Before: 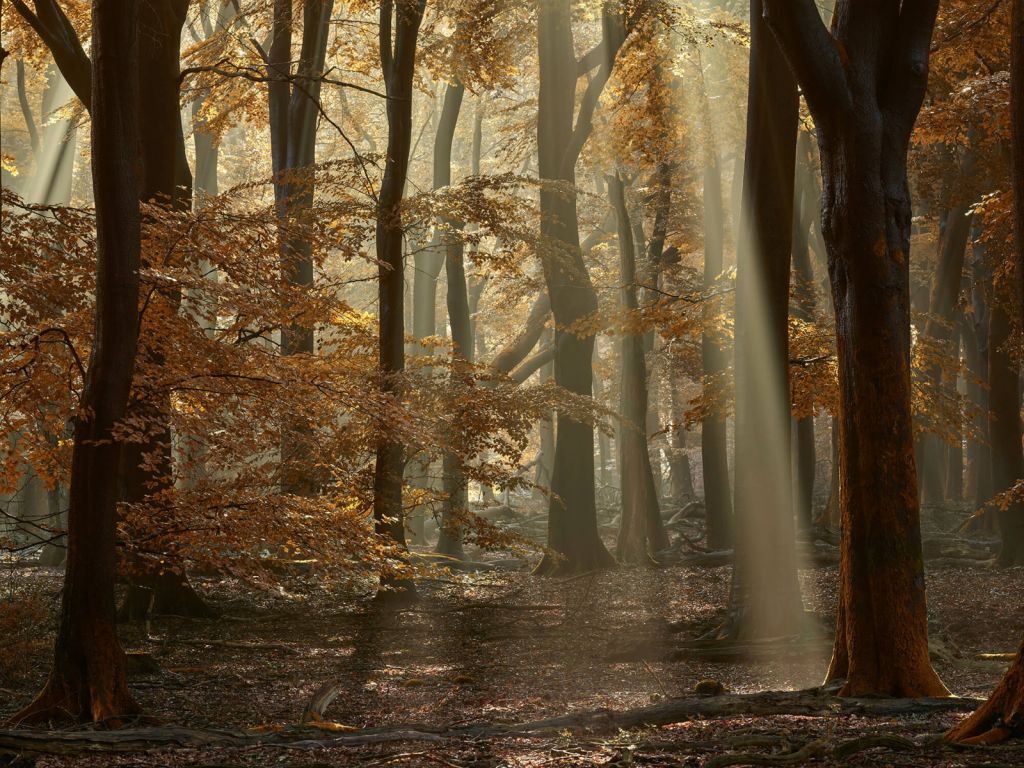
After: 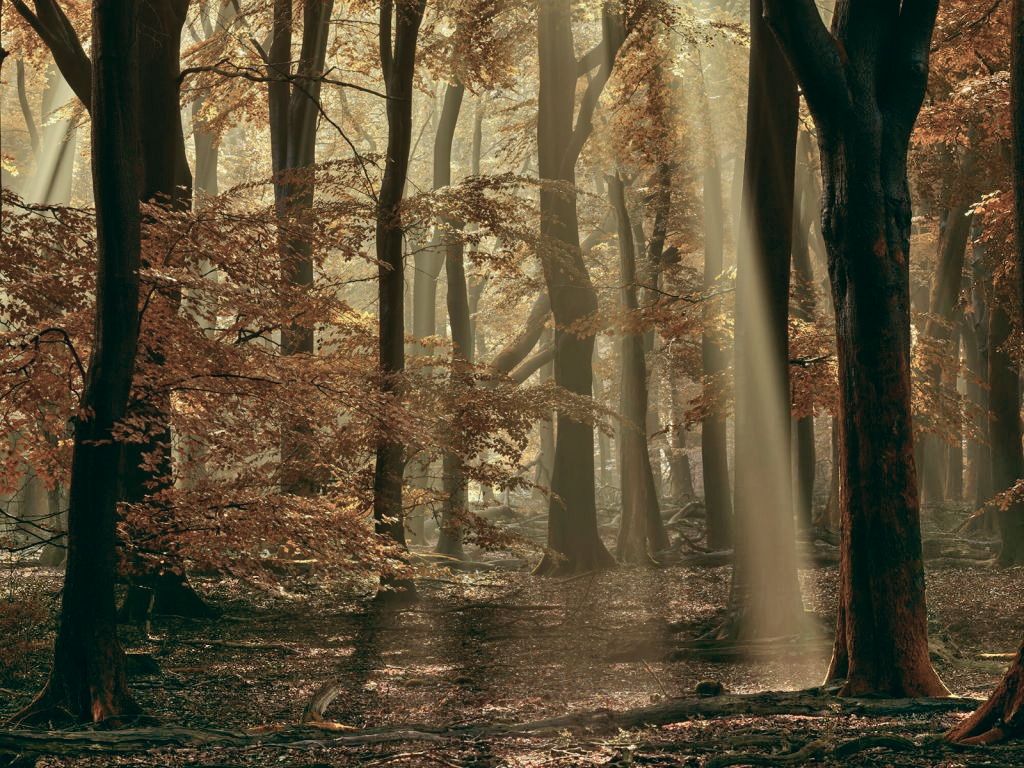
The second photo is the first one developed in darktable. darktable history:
velvia: on, module defaults
color balance: lift [1, 0.994, 1.002, 1.006], gamma [0.957, 1.081, 1.016, 0.919], gain [0.97, 0.972, 1.01, 1.028], input saturation 91.06%, output saturation 79.8%
shadows and highlights: low approximation 0.01, soften with gaussian
